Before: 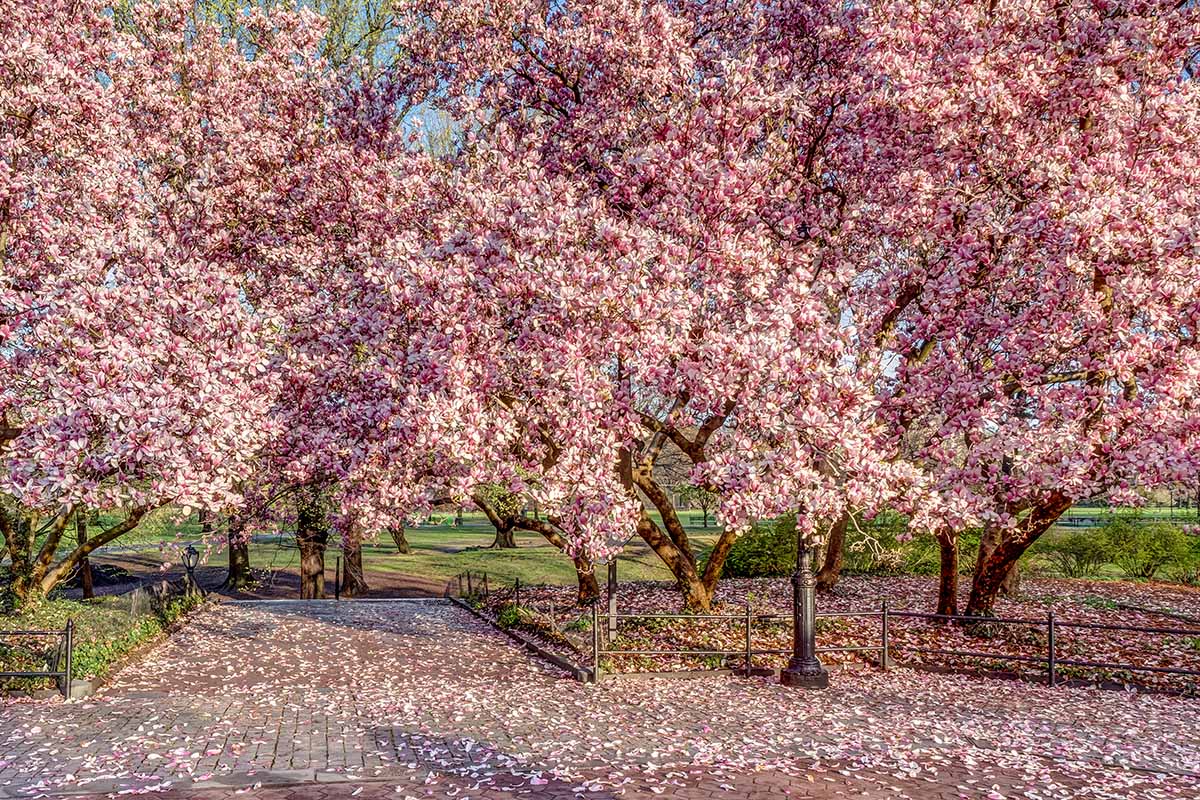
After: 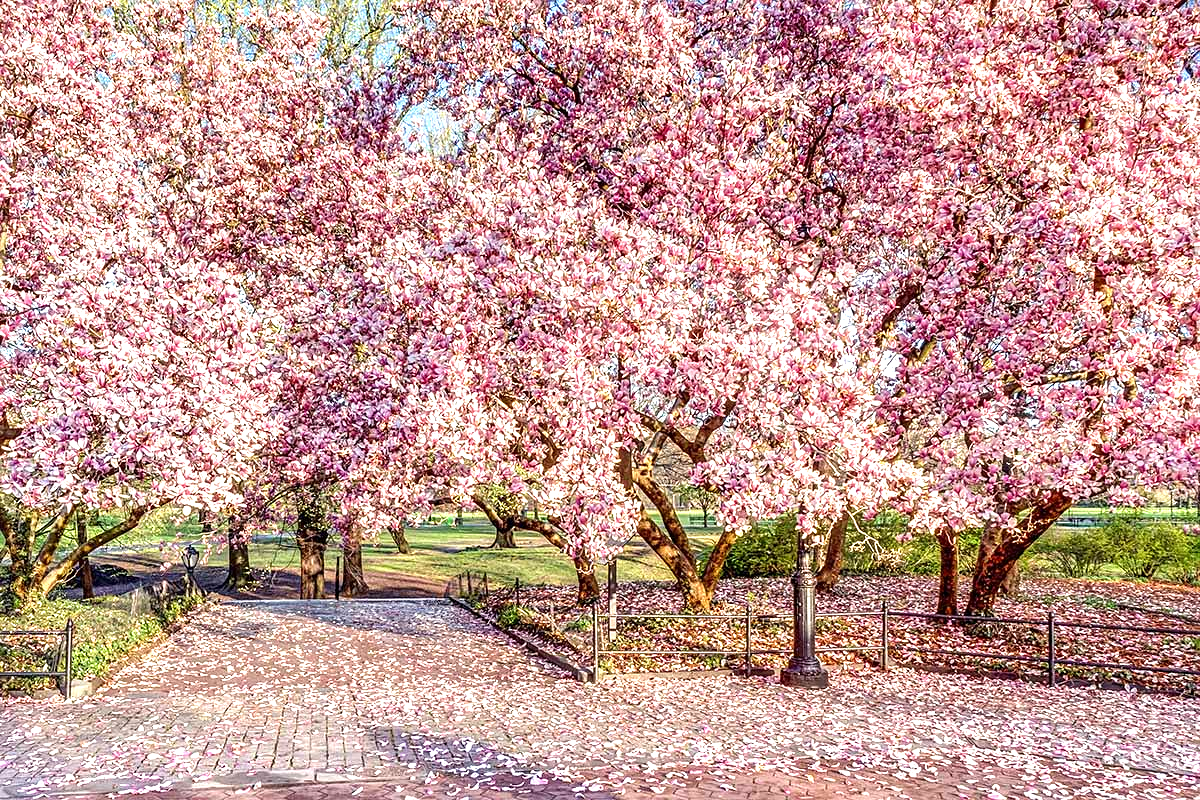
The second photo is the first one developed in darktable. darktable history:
exposure: black level correction 0, exposure 1 EV, compensate highlight preservation false
sharpen: amount 0.207
